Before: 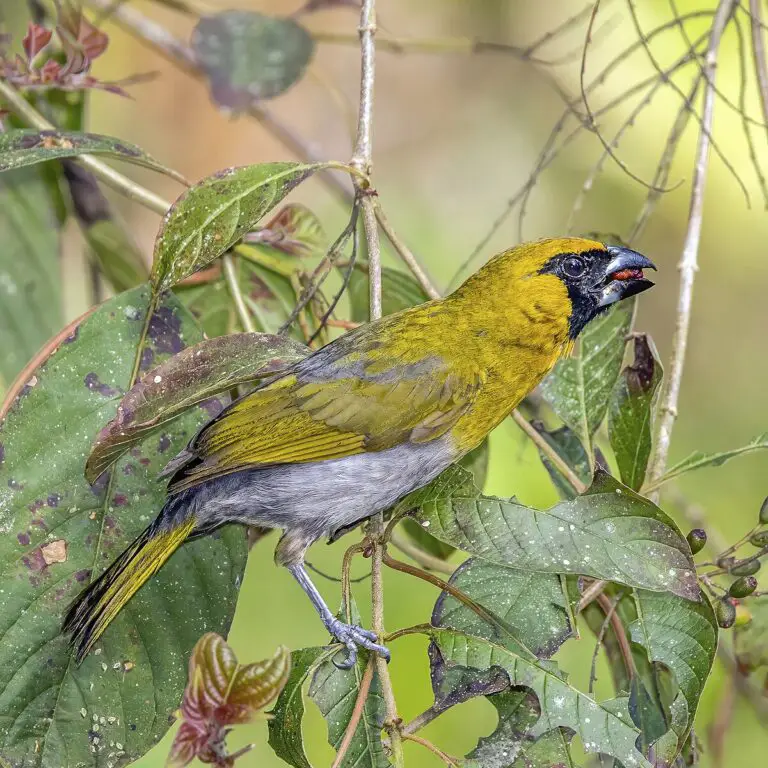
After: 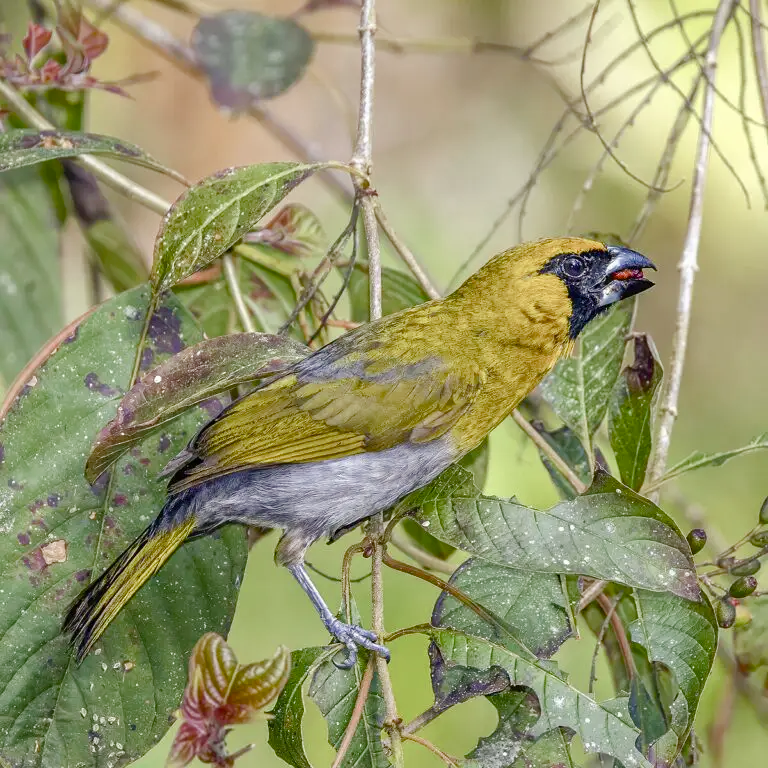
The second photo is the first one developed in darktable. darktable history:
color balance rgb: perceptual saturation grading › global saturation 0.947%, perceptual saturation grading › highlights -34.47%, perceptual saturation grading › mid-tones 15.02%, perceptual saturation grading › shadows 47.605%
